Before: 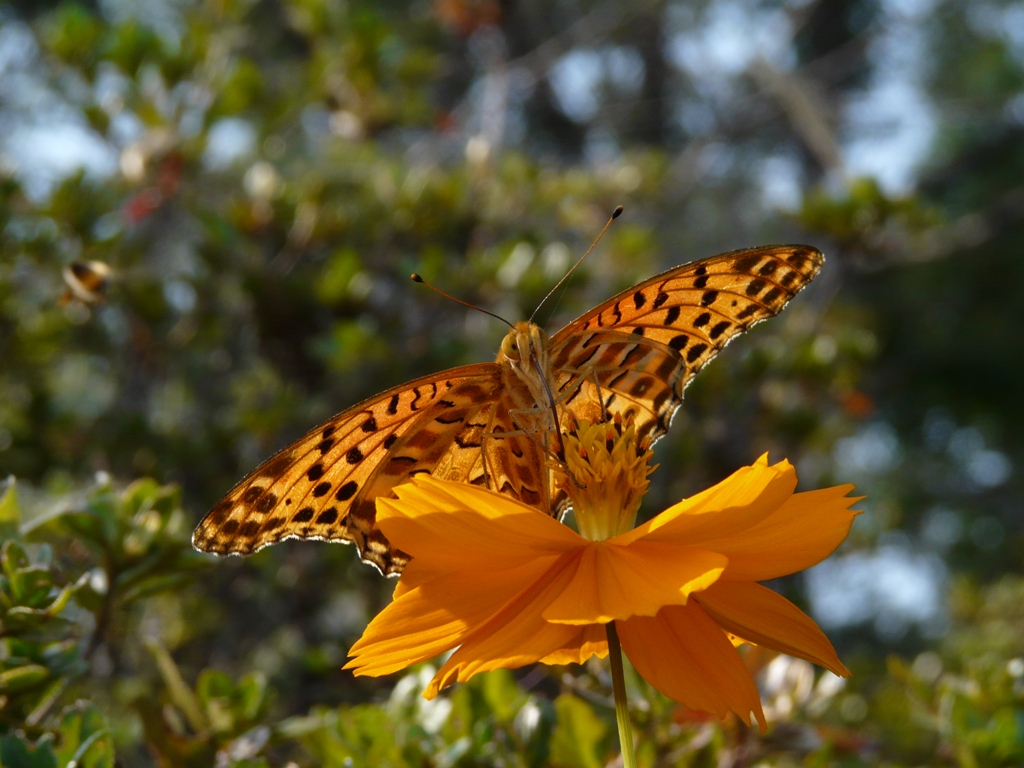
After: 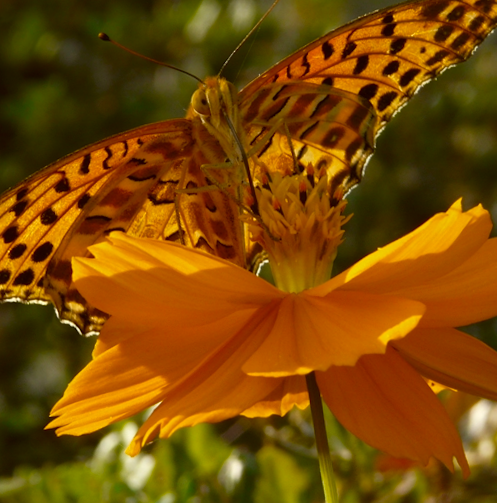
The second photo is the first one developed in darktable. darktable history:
color correction: highlights a* -1.43, highlights b* 10.12, shadows a* 0.395, shadows b* 19.35
crop and rotate: left 29.237%, top 31.152%, right 19.807%
exposure: compensate highlight preservation false
rotate and perspective: rotation -2.12°, lens shift (vertical) 0.009, lens shift (horizontal) -0.008, automatic cropping original format, crop left 0.036, crop right 0.964, crop top 0.05, crop bottom 0.959
shadows and highlights: shadows -54.3, highlights 86.09, soften with gaussian
